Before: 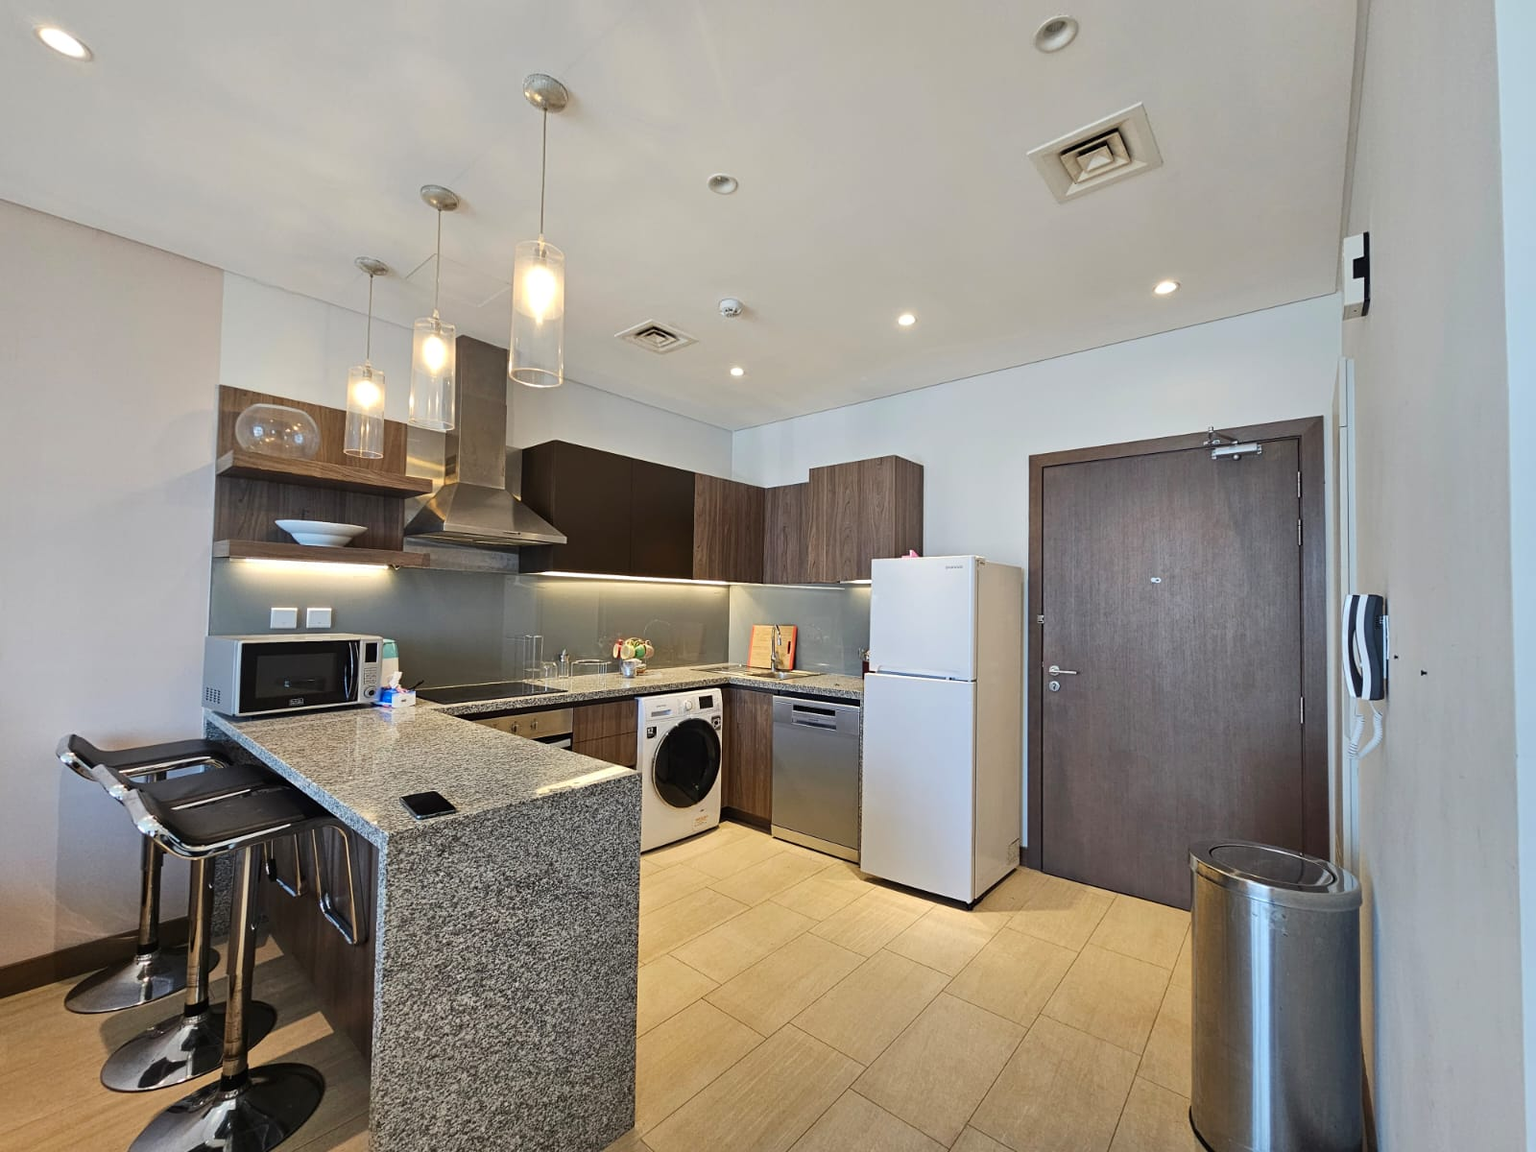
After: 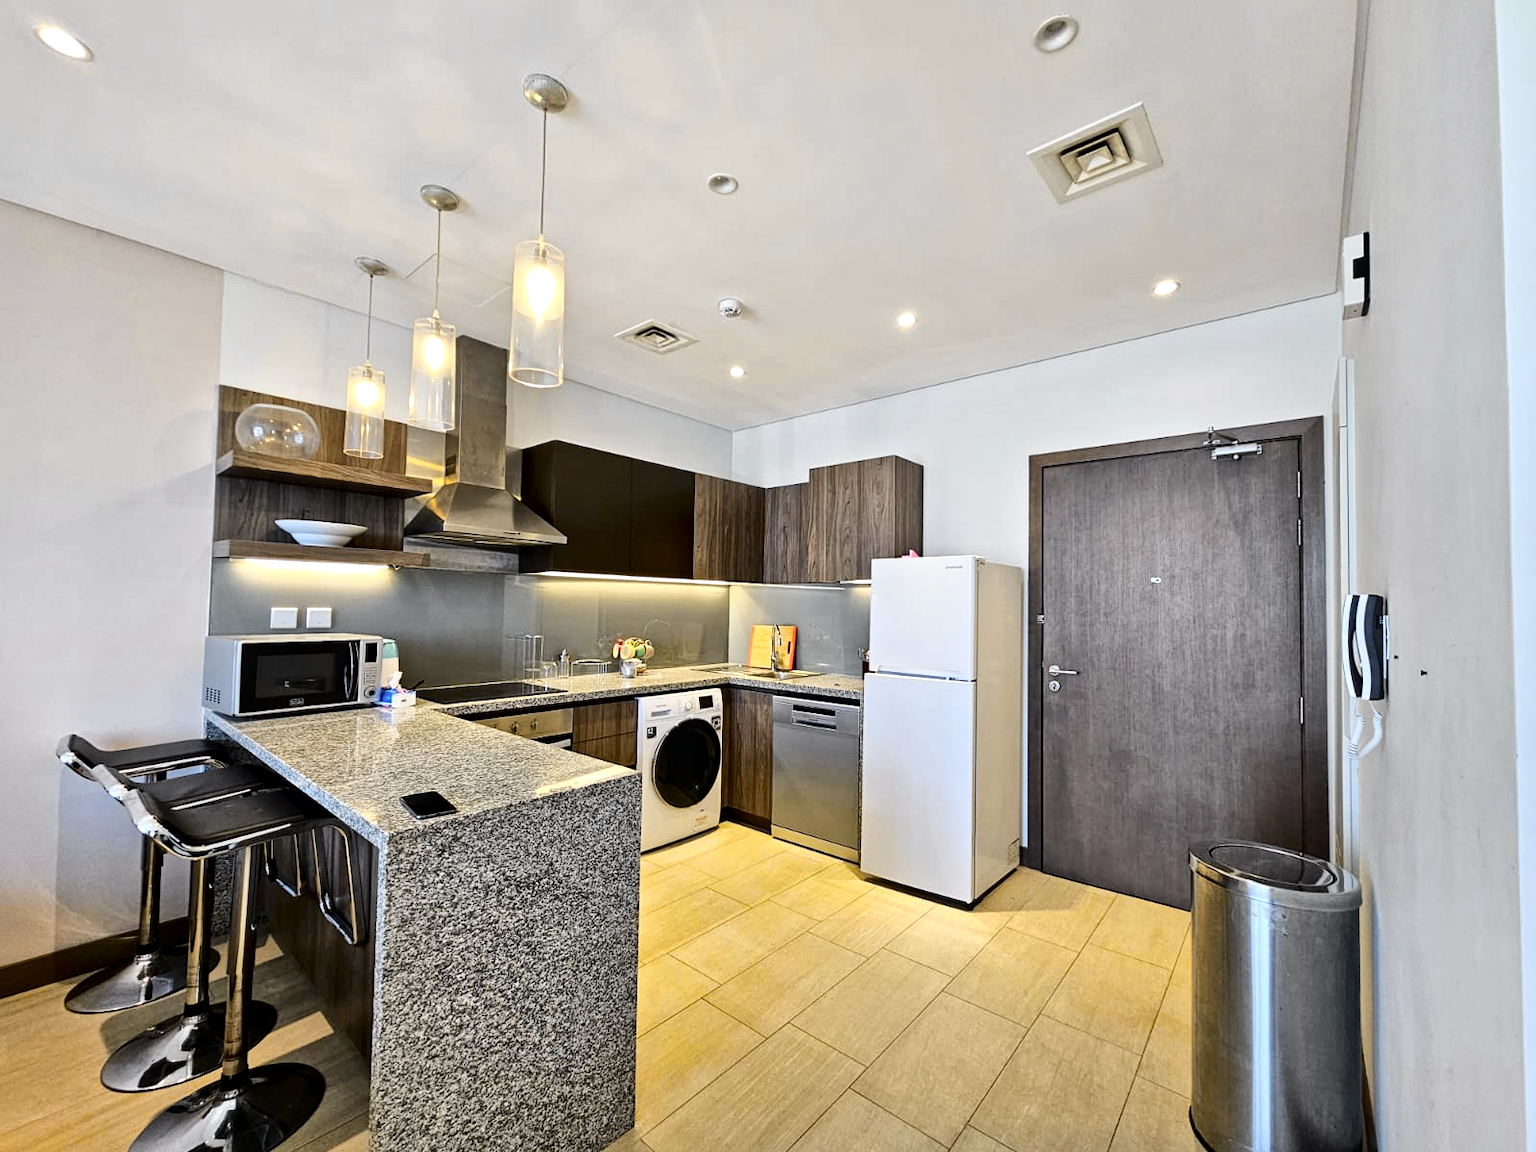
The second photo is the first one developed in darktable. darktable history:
local contrast: mode bilateral grid, contrast 20, coarseness 20, detail 150%, midtone range 0.2
tone curve: curves: ch0 [(0, 0) (0.136, 0.071) (0.346, 0.366) (0.489, 0.573) (0.66, 0.748) (0.858, 0.926) (1, 0.977)]; ch1 [(0, 0) (0.353, 0.344) (0.45, 0.46) (0.498, 0.498) (0.521, 0.512) (0.563, 0.559) (0.592, 0.605) (0.641, 0.673) (1, 1)]; ch2 [(0, 0) (0.333, 0.346) (0.375, 0.375) (0.424, 0.43) (0.476, 0.492) (0.502, 0.502) (0.524, 0.531) (0.579, 0.61) (0.612, 0.644) (0.641, 0.722) (1, 1)], color space Lab, independent channels, preserve colors none
white balance: red 1.009, blue 1.027
